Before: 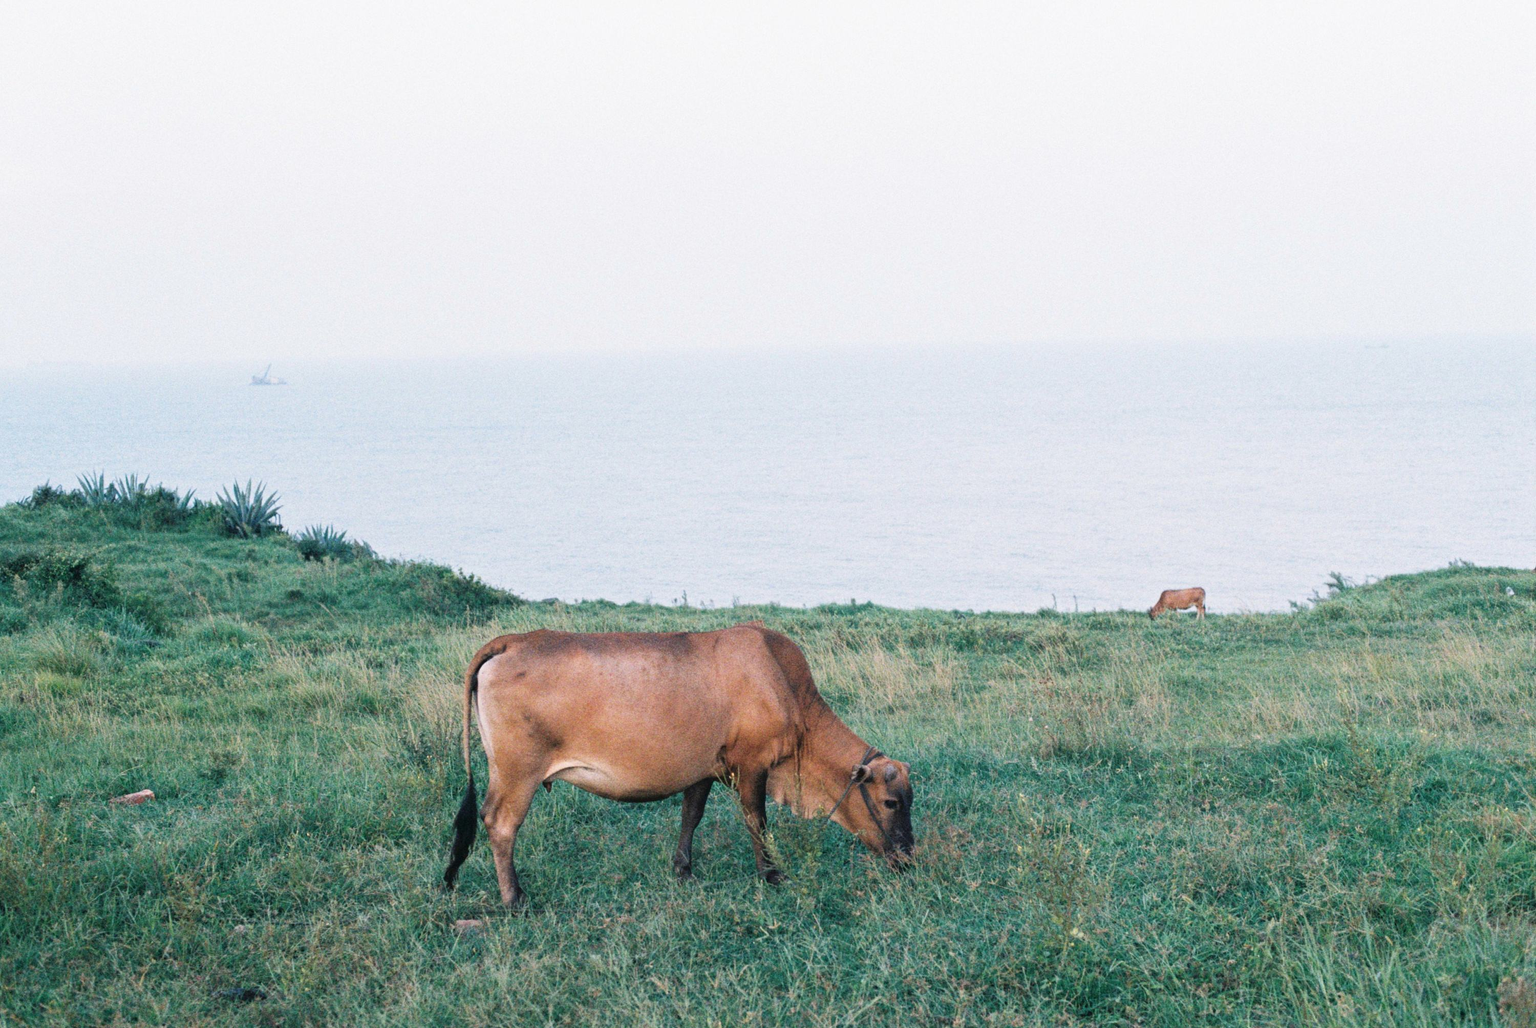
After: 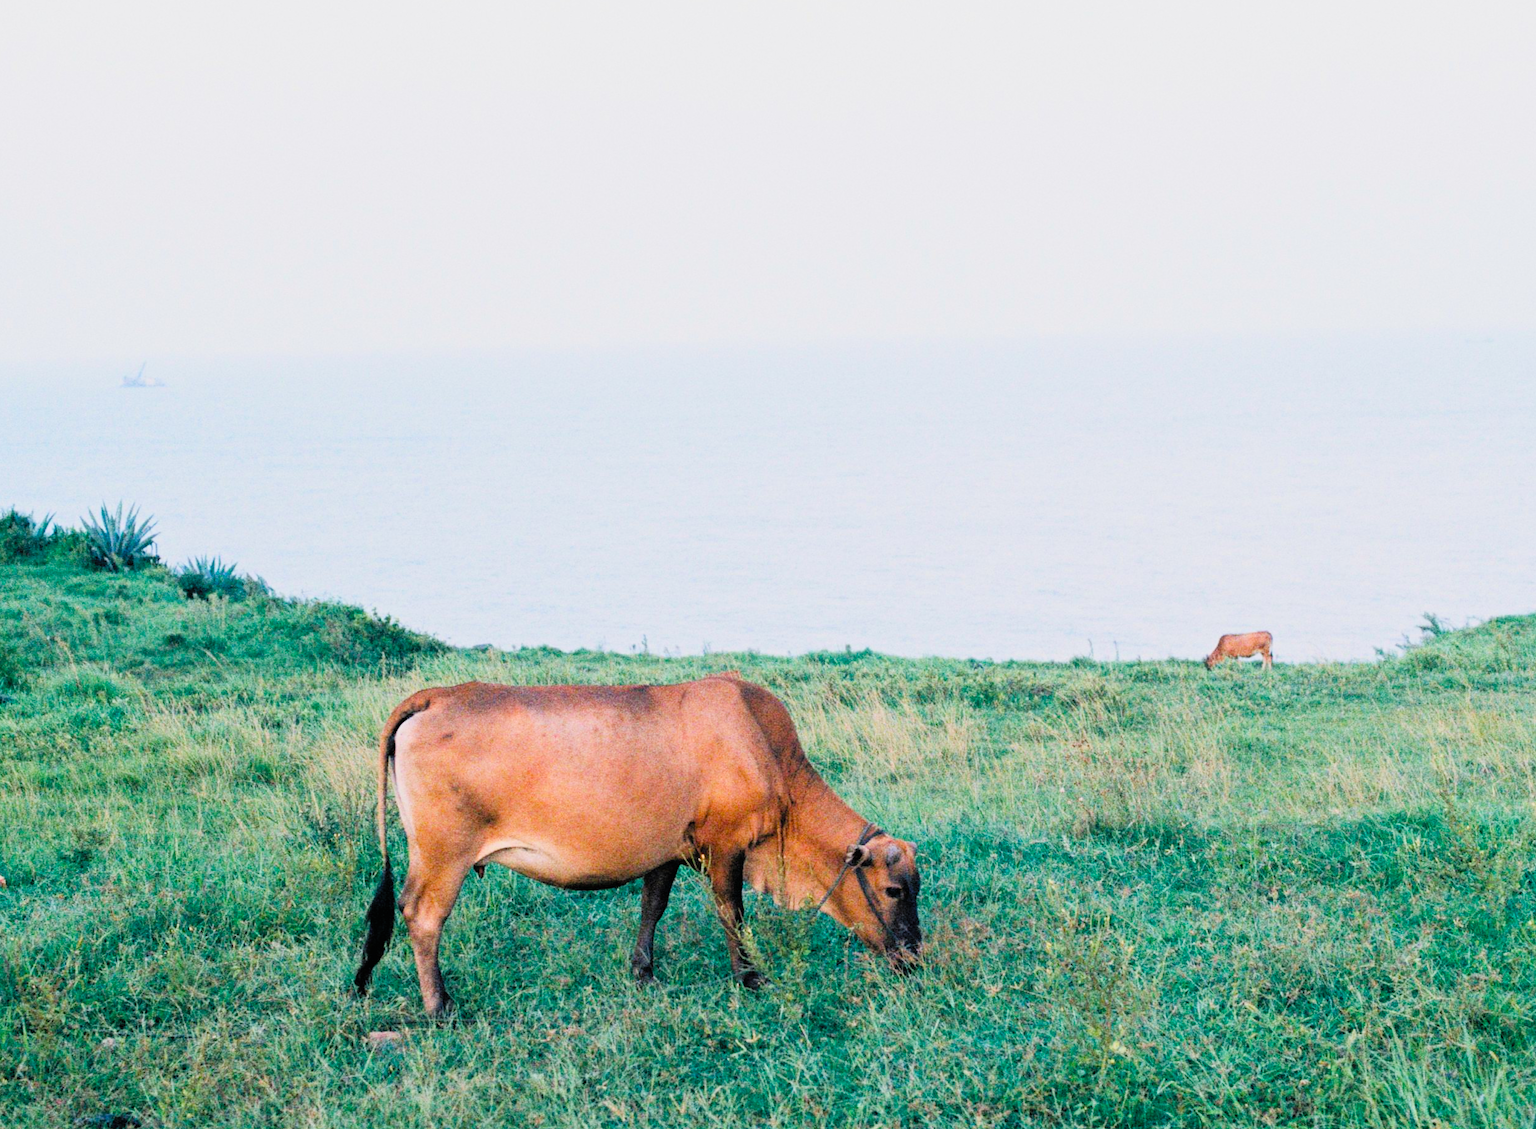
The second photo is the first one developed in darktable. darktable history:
crop: left 9.785%, top 6.229%, right 7.275%, bottom 2.548%
exposure: black level correction 0.004, exposure 0.015 EV, compensate highlight preservation false
contrast brightness saturation: contrast 0.07, brightness 0.175, saturation 0.418
color balance rgb: perceptual saturation grading › global saturation 21.036%, perceptual saturation grading › highlights -19.964%, perceptual saturation grading › shadows 29.325%, perceptual brilliance grading › global brilliance 15.483%, perceptual brilliance grading › shadows -34.713%
shadows and highlights: radius 332.6, shadows 53.86, highlights -98.84, compress 94.33%, soften with gaussian
filmic rgb: black relative exposure -7.65 EV, white relative exposure 4.56 EV, threshold 3.03 EV, hardness 3.61, enable highlight reconstruction true
